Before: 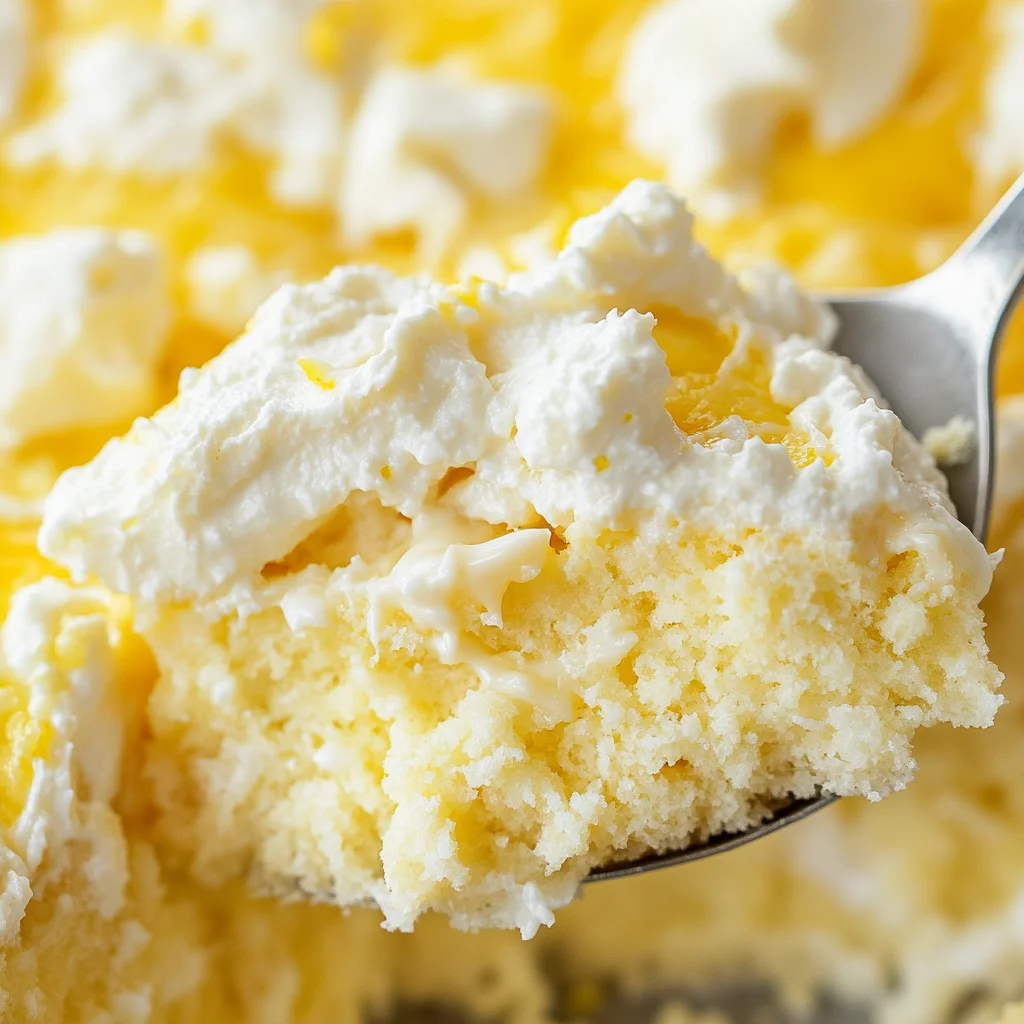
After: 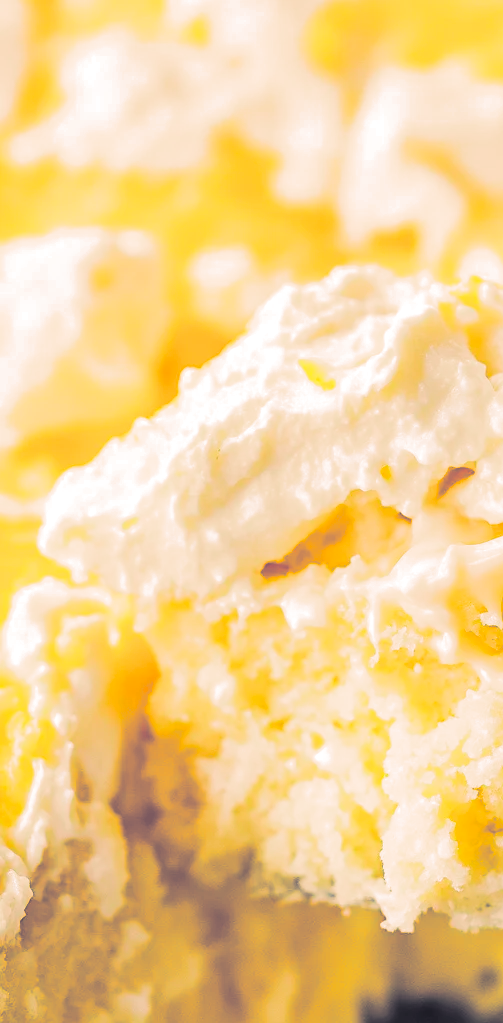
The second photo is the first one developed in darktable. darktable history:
split-toning: shadows › hue 226.8°, shadows › saturation 0.56, highlights › hue 28.8°, balance -40, compress 0%
tone curve: curves: ch0 [(0, 0.006) (0.184, 0.172) (0.405, 0.46) (0.456, 0.528) (0.634, 0.728) (0.877, 0.89) (0.984, 0.935)]; ch1 [(0, 0) (0.443, 0.43) (0.492, 0.495) (0.566, 0.582) (0.595, 0.606) (0.608, 0.609) (0.65, 0.677) (1, 1)]; ch2 [(0, 0) (0.33, 0.301) (0.421, 0.443) (0.447, 0.489) (0.492, 0.495) (0.537, 0.583) (0.586, 0.591) (0.663, 0.686) (1, 1)], color space Lab, independent channels, preserve colors none
color balance rgb: perceptual saturation grading › mid-tones 6.33%, perceptual saturation grading › shadows 72.44%, perceptual brilliance grading › highlights 11.59%, contrast 5.05%
crop and rotate: left 0%, top 0%, right 50.845%
